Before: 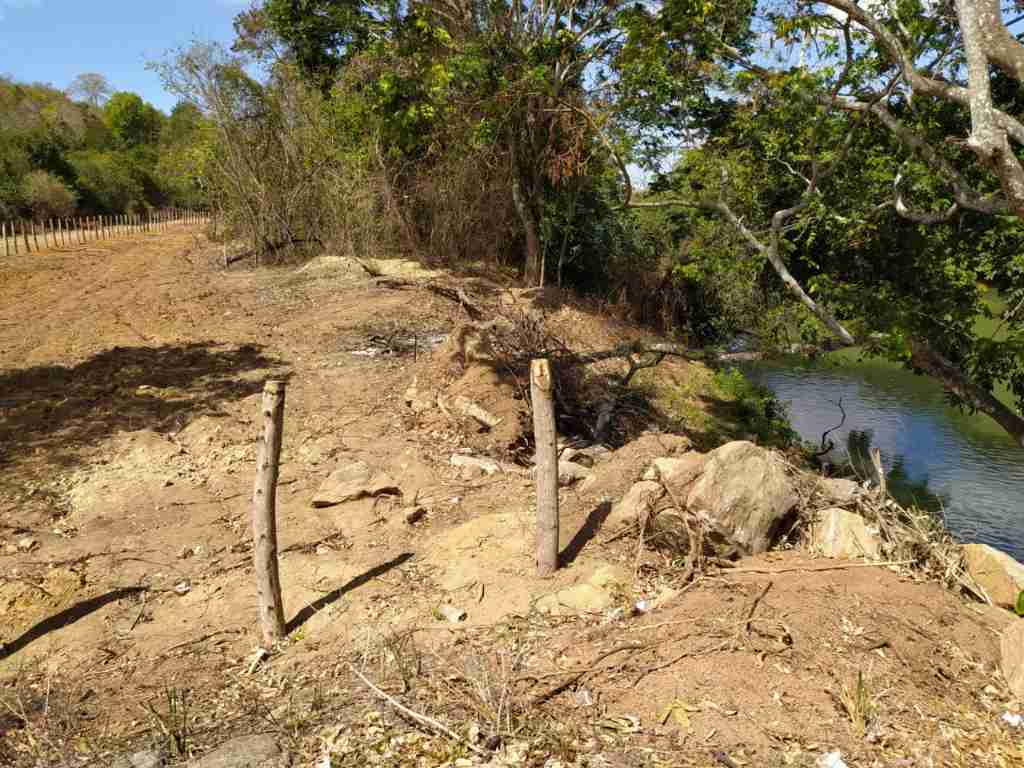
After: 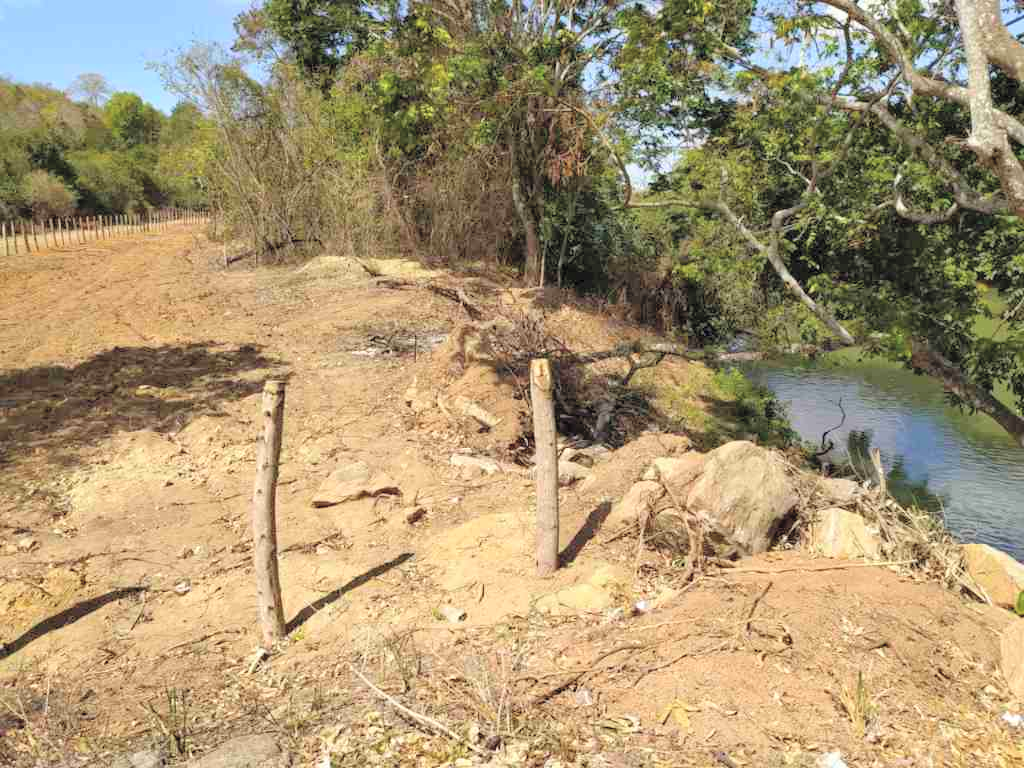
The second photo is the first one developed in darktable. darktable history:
contrast brightness saturation: brightness 0.276
tone equalizer: on, module defaults
